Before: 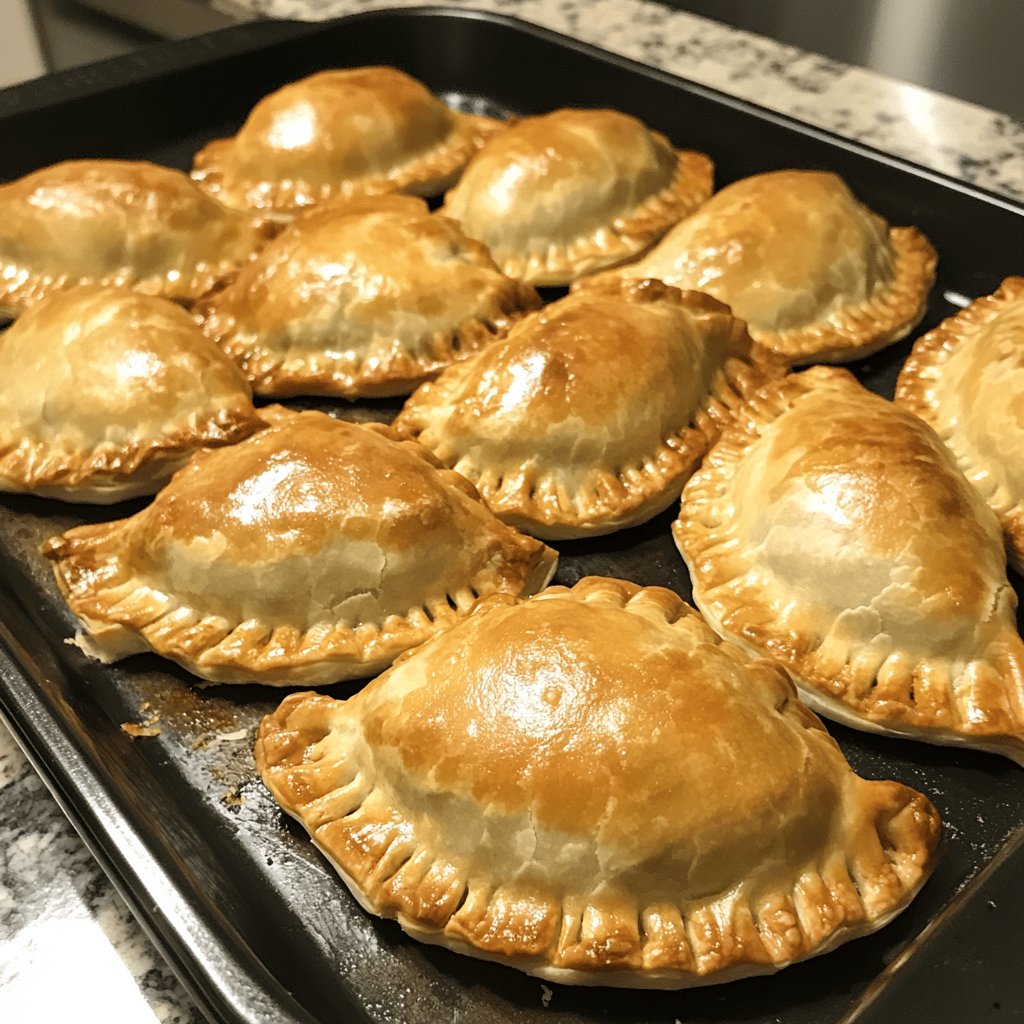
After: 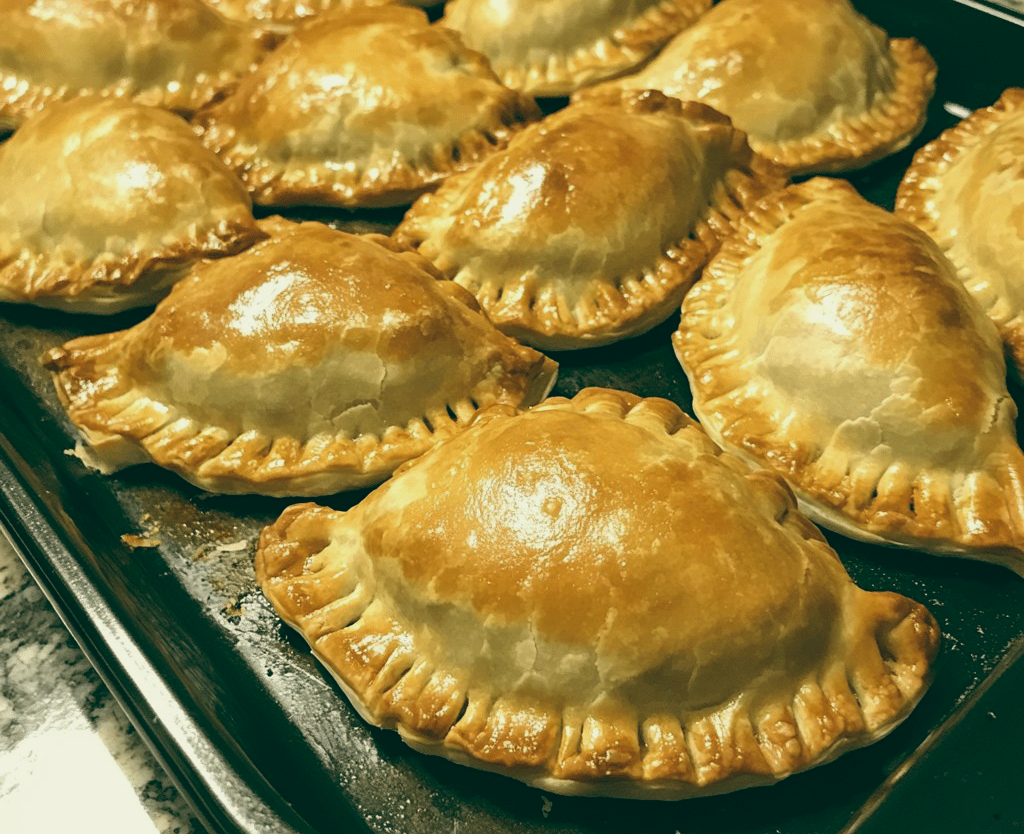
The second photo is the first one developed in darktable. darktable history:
crop and rotate: top 18.507%
color balance: lift [1.005, 0.99, 1.007, 1.01], gamma [1, 1.034, 1.032, 0.966], gain [0.873, 1.055, 1.067, 0.933]
